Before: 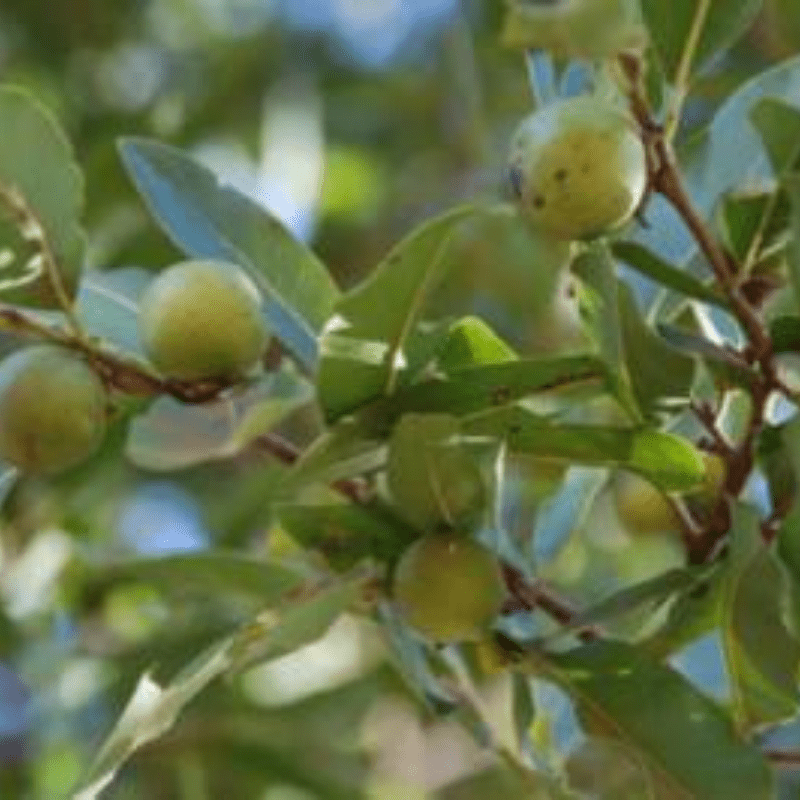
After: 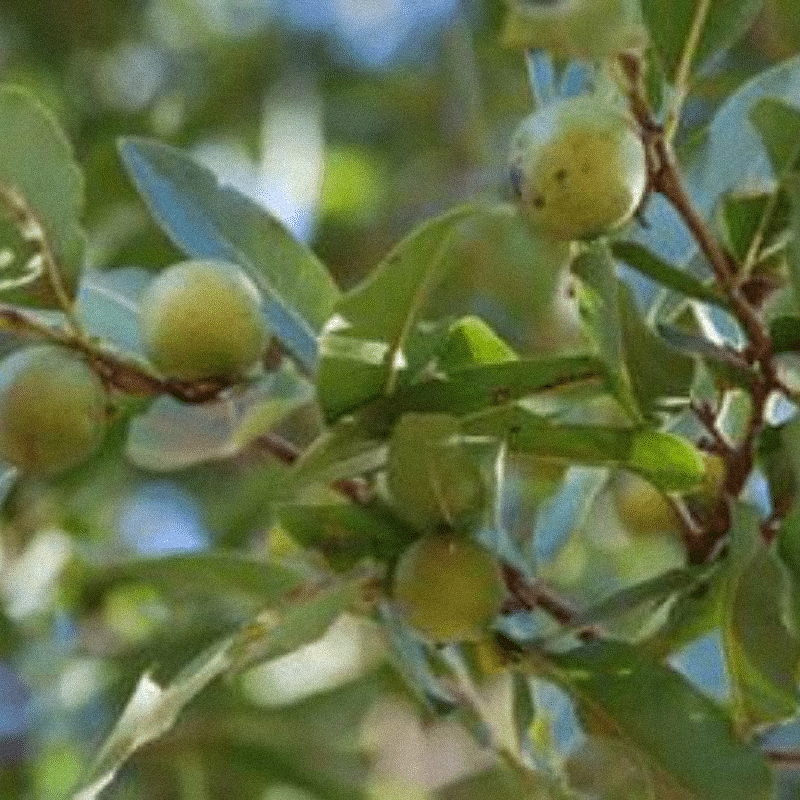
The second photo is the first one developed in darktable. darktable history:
sharpen: on, module defaults
grain: mid-tones bias 0%
